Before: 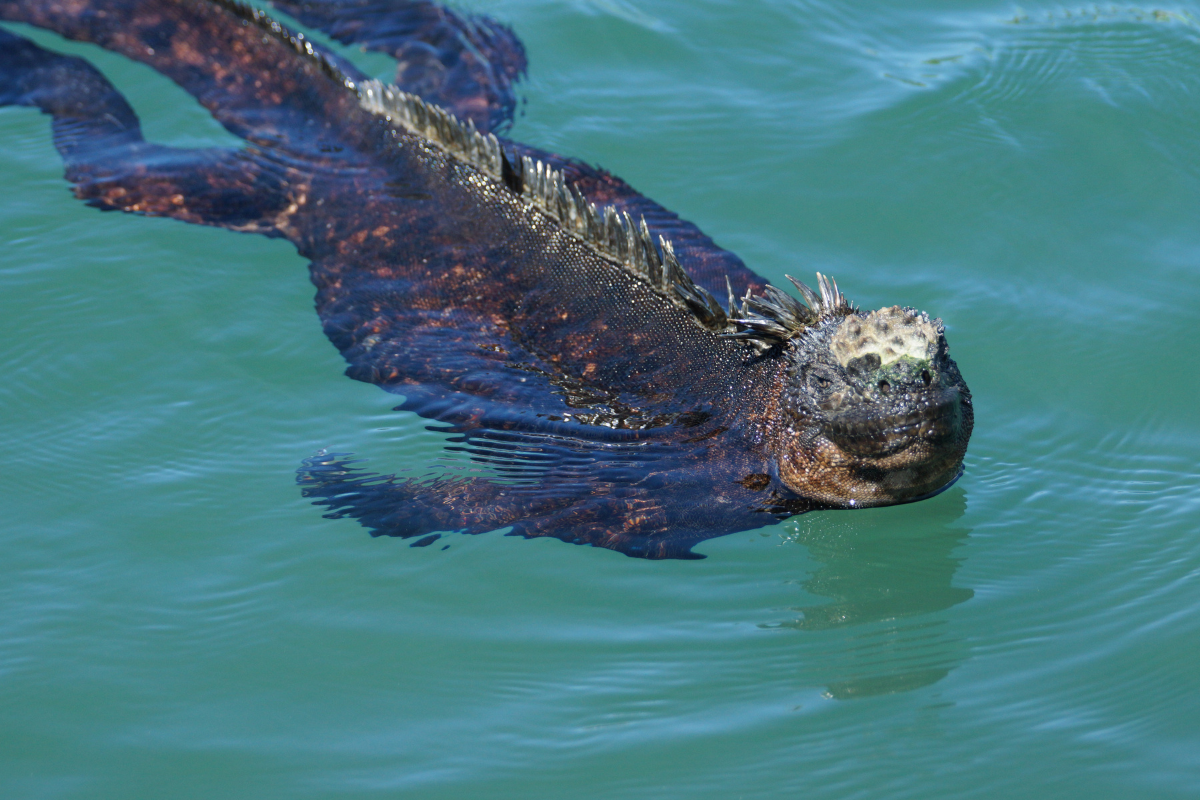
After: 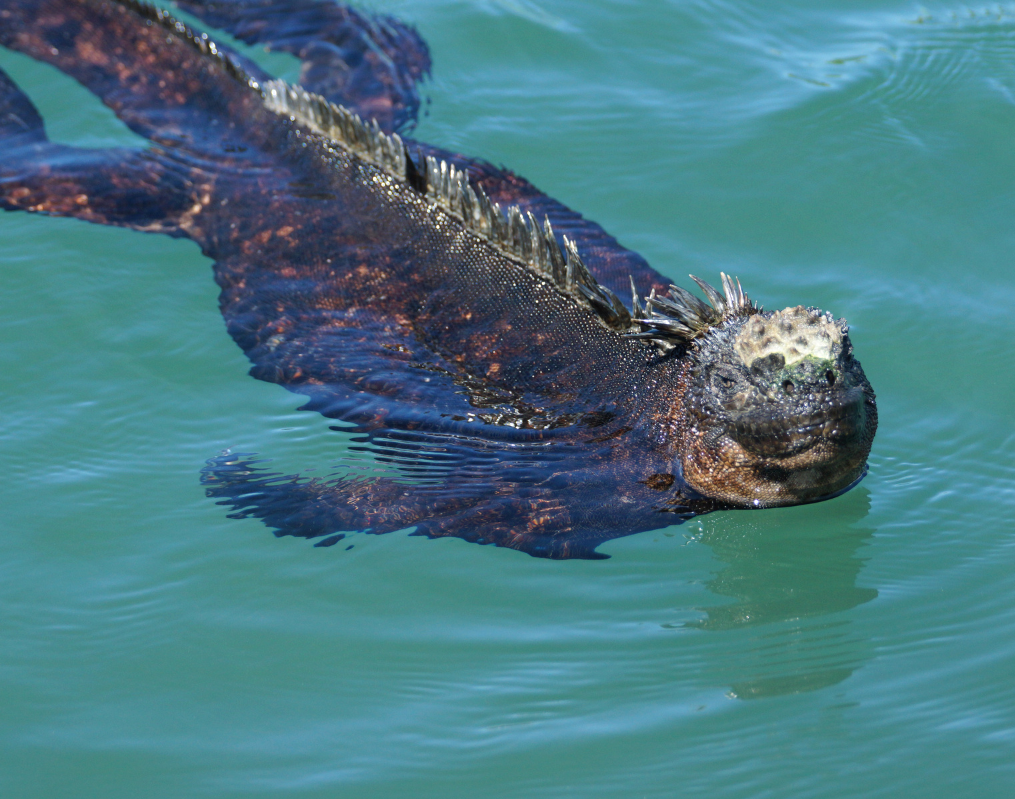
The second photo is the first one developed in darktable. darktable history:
exposure: exposure 0.125 EV, compensate highlight preservation false
crop: left 8.009%, right 7.405%
